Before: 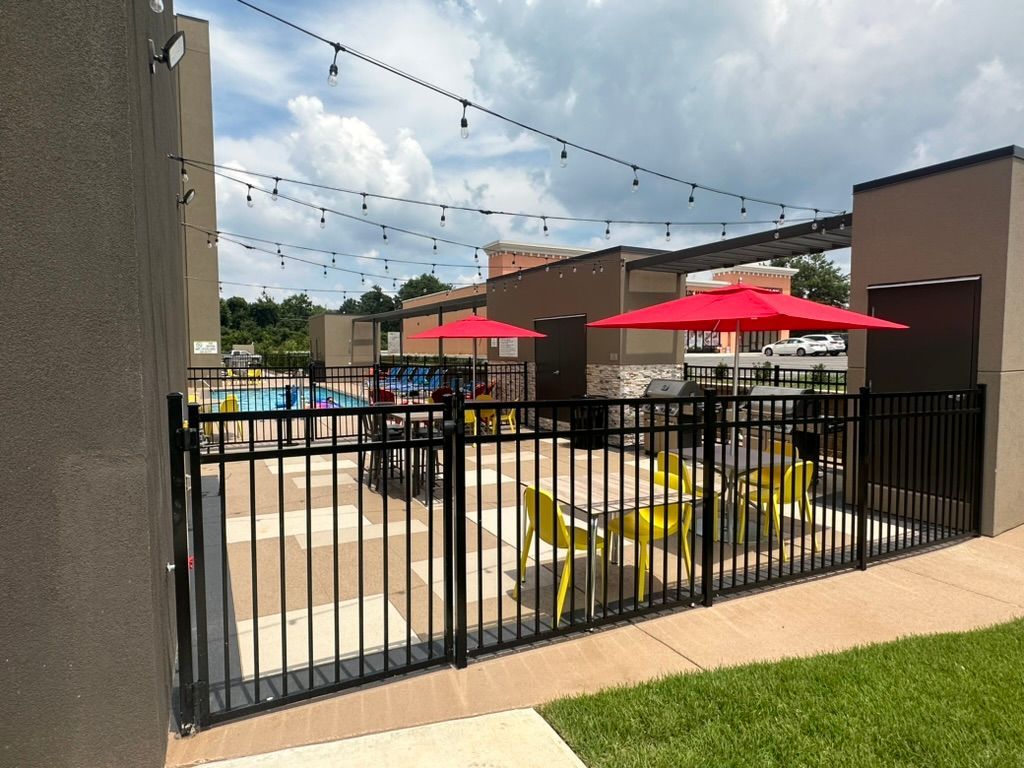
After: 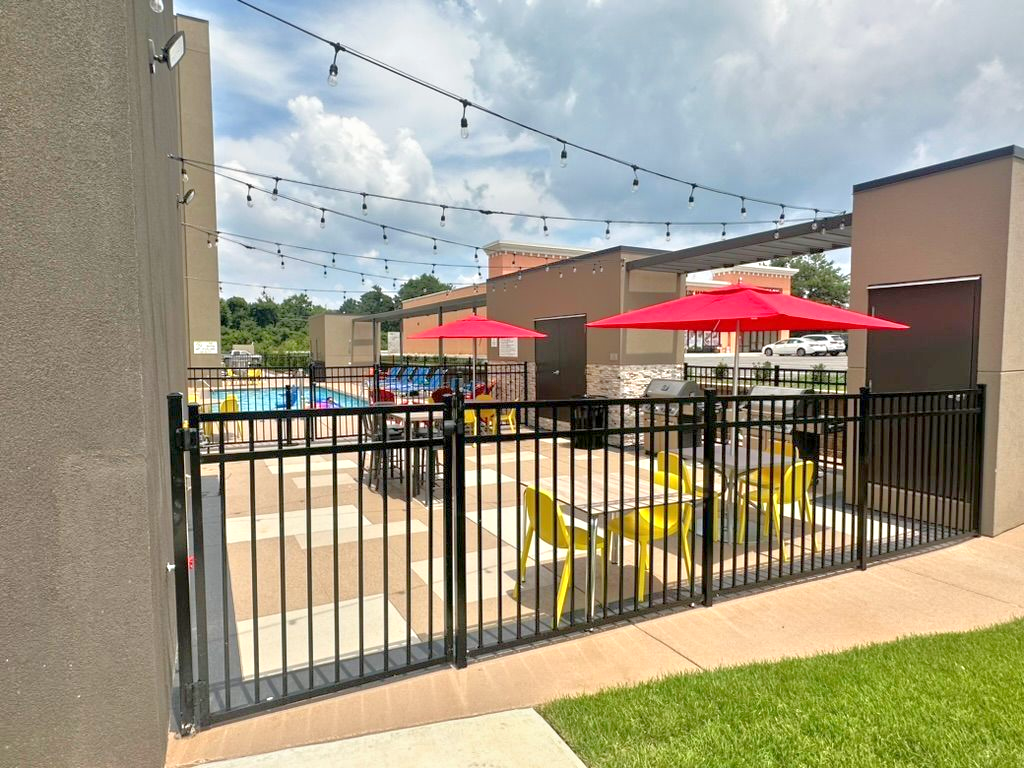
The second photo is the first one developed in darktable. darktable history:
tone equalizer: -8 EV 2 EV, -7 EV 2 EV, -6 EV 2 EV, -5 EV 2 EV, -4 EV 2 EV, -3 EV 1.5 EV, -2 EV 1 EV, -1 EV 0.5 EV
